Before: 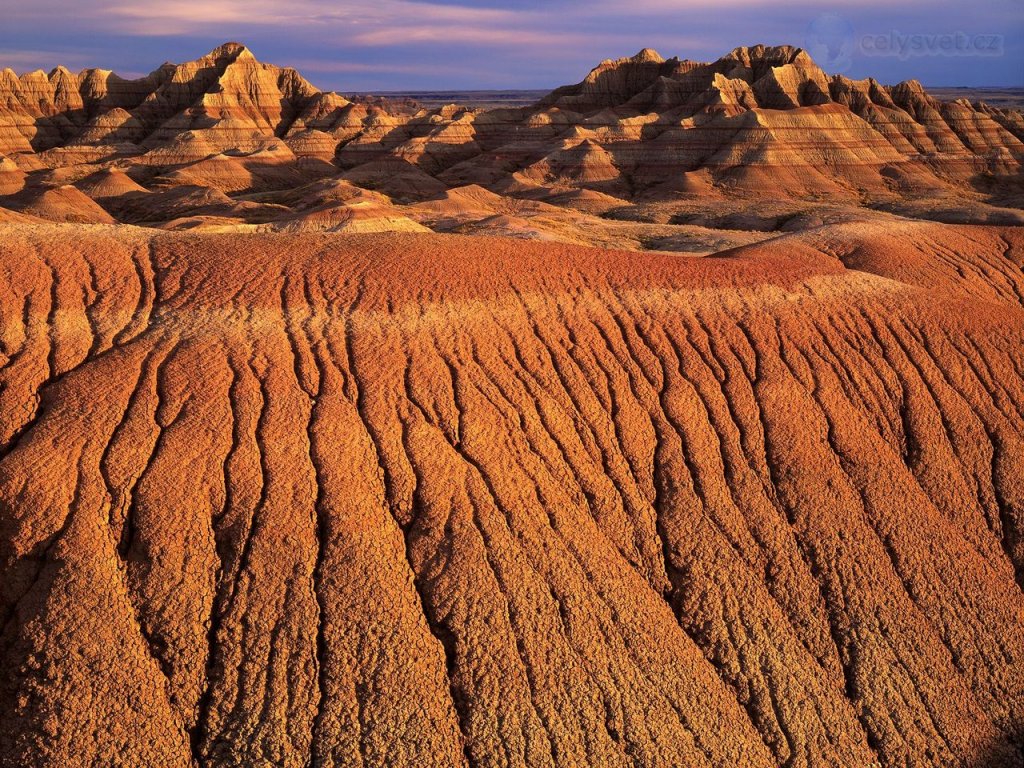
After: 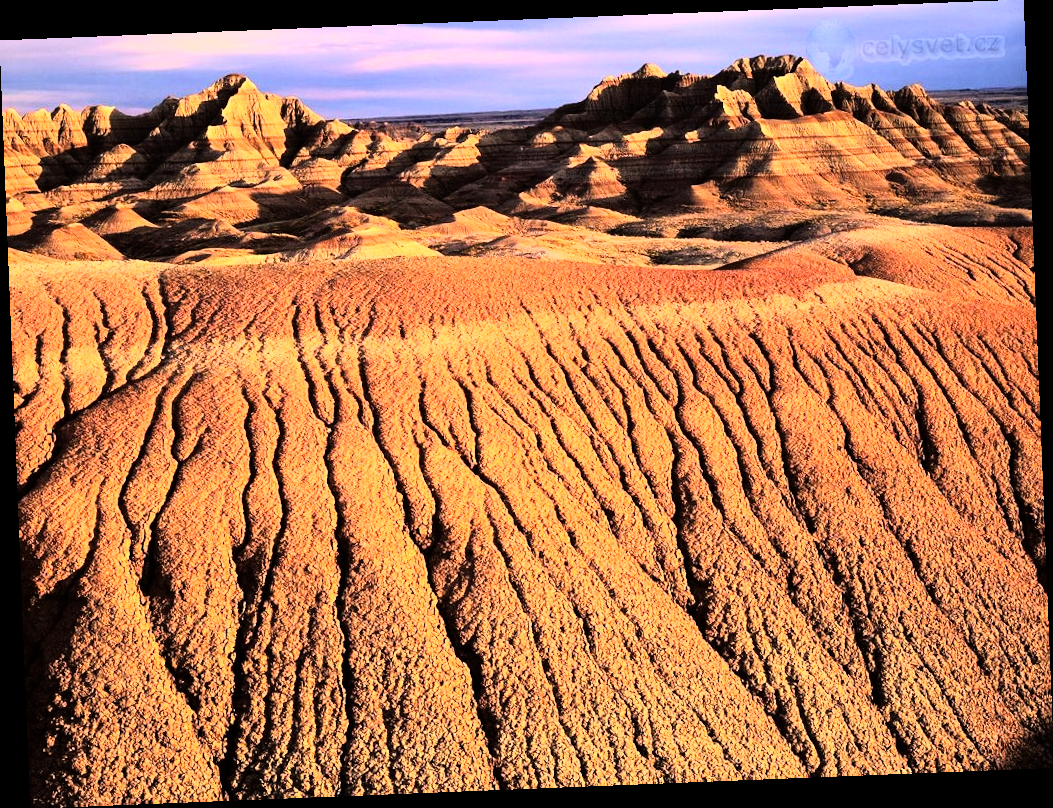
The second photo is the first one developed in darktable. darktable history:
rgb curve: curves: ch0 [(0, 0) (0.21, 0.15) (0.24, 0.21) (0.5, 0.75) (0.75, 0.96) (0.89, 0.99) (1, 1)]; ch1 [(0, 0.02) (0.21, 0.13) (0.25, 0.2) (0.5, 0.67) (0.75, 0.9) (0.89, 0.97) (1, 1)]; ch2 [(0, 0.02) (0.21, 0.13) (0.25, 0.2) (0.5, 0.67) (0.75, 0.9) (0.89, 0.97) (1, 1)], compensate middle gray true
rotate and perspective: rotation -2.29°, automatic cropping off
